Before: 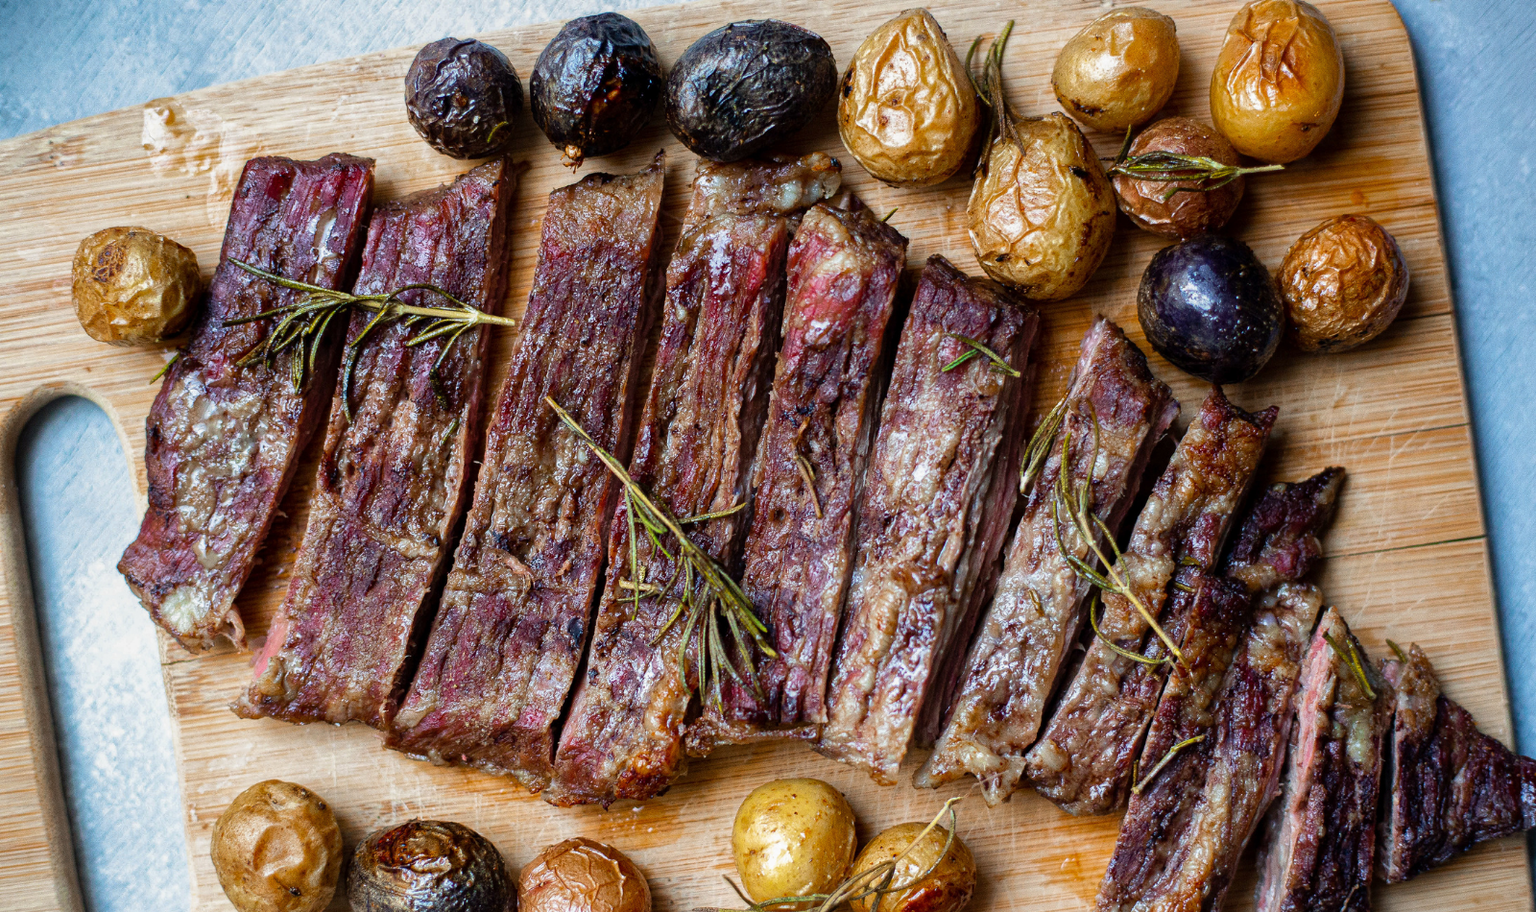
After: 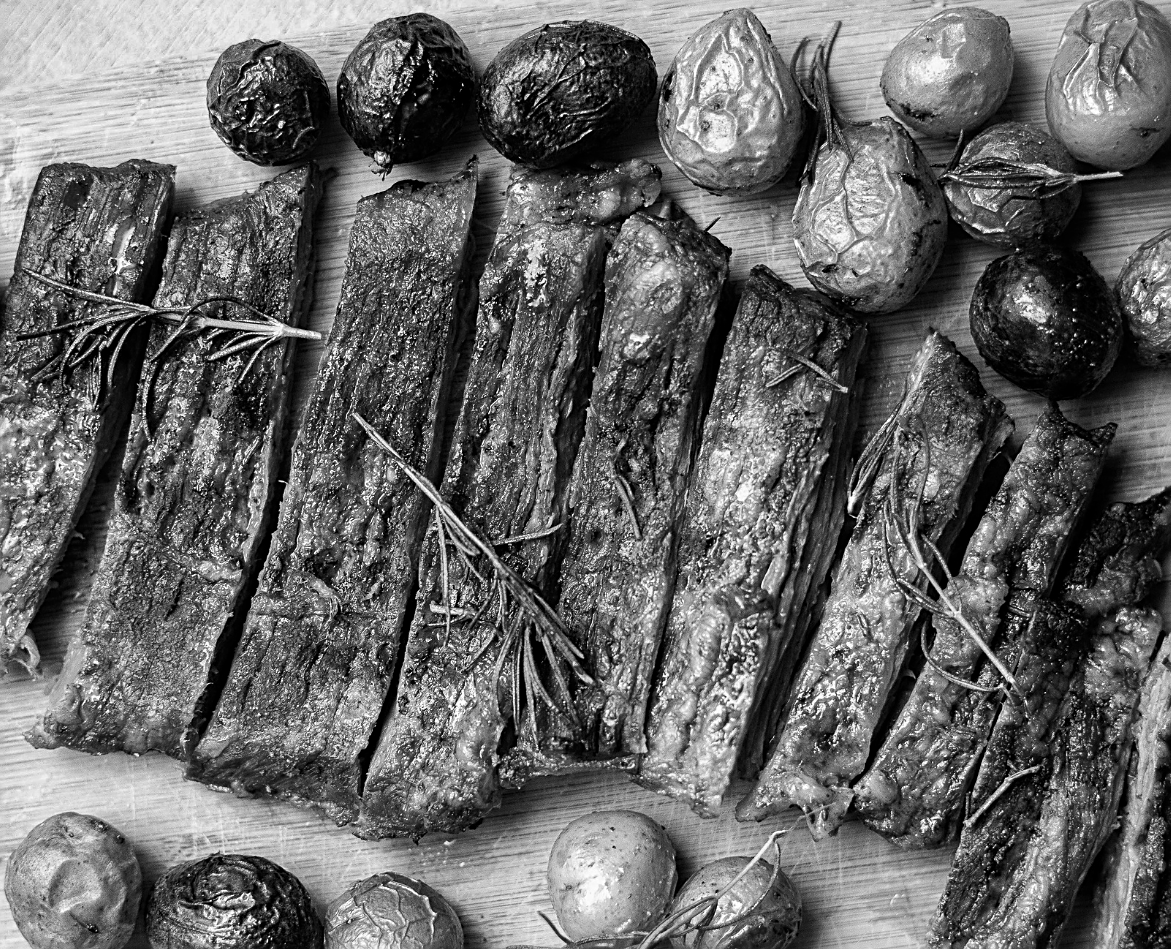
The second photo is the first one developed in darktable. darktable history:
crop: left 13.443%, right 13.31%
contrast brightness saturation: contrast 0.1, saturation -0.36
monochrome: on, module defaults
sharpen: on, module defaults
